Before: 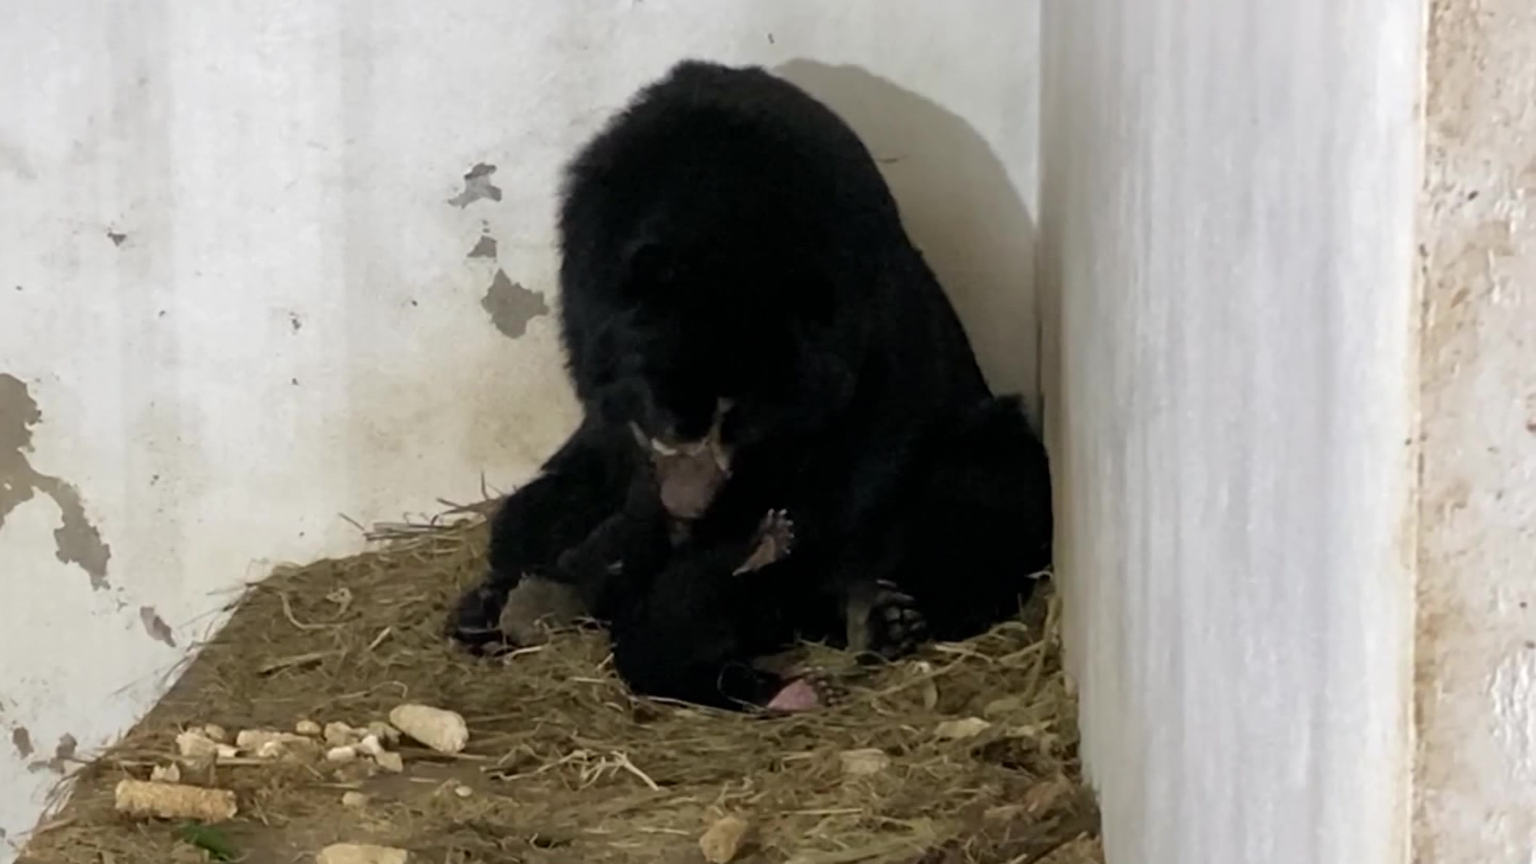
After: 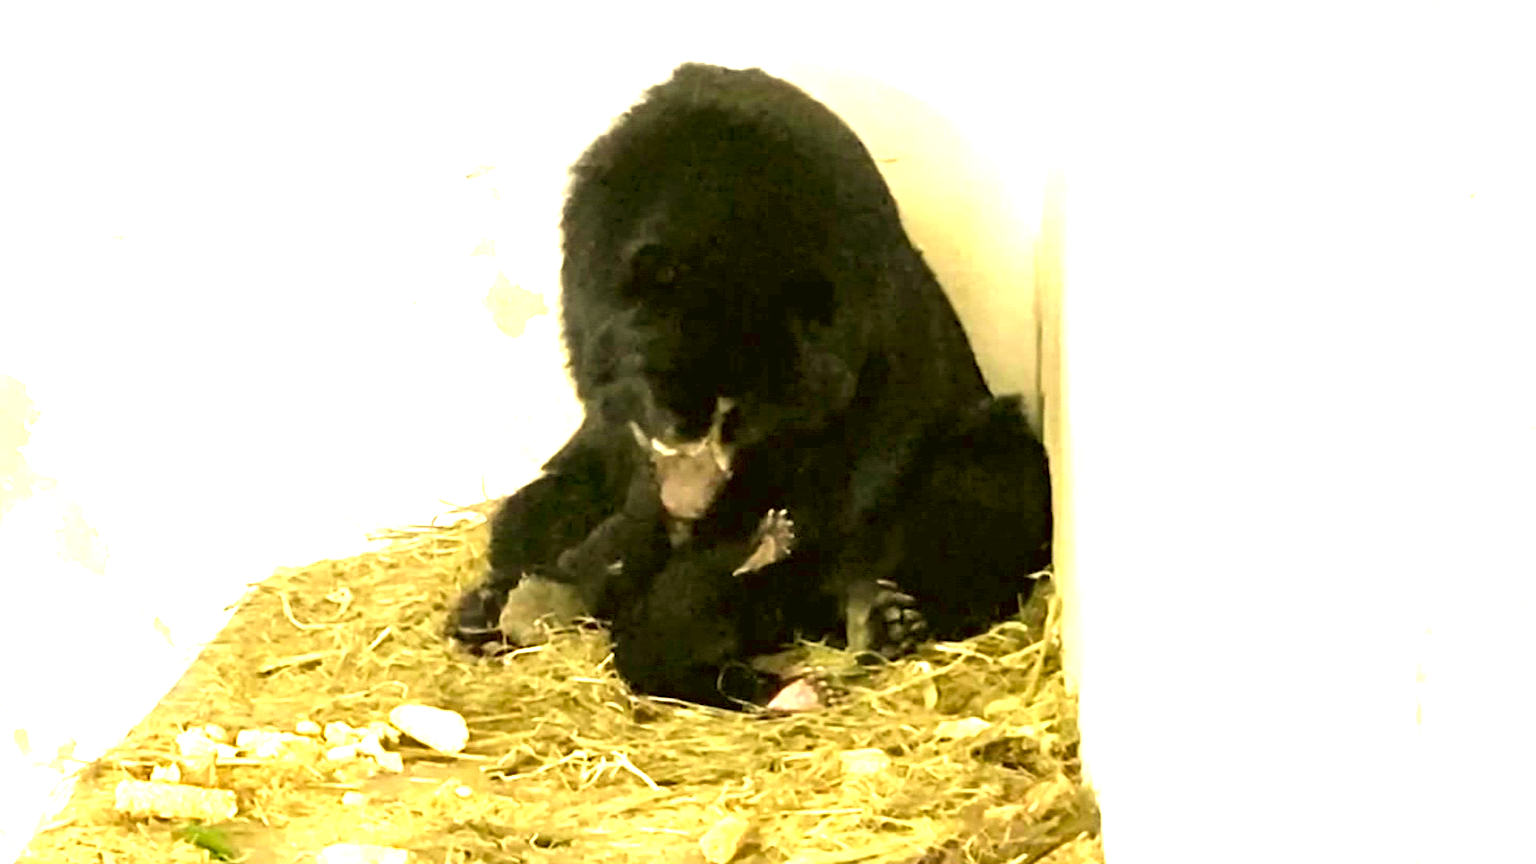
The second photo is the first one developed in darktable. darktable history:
exposure: exposure 3.014 EV, compensate exposure bias true, compensate highlight preservation false
color correction: highlights a* 0.103, highlights b* 28.78, shadows a* -0.291, shadows b* 21.53
